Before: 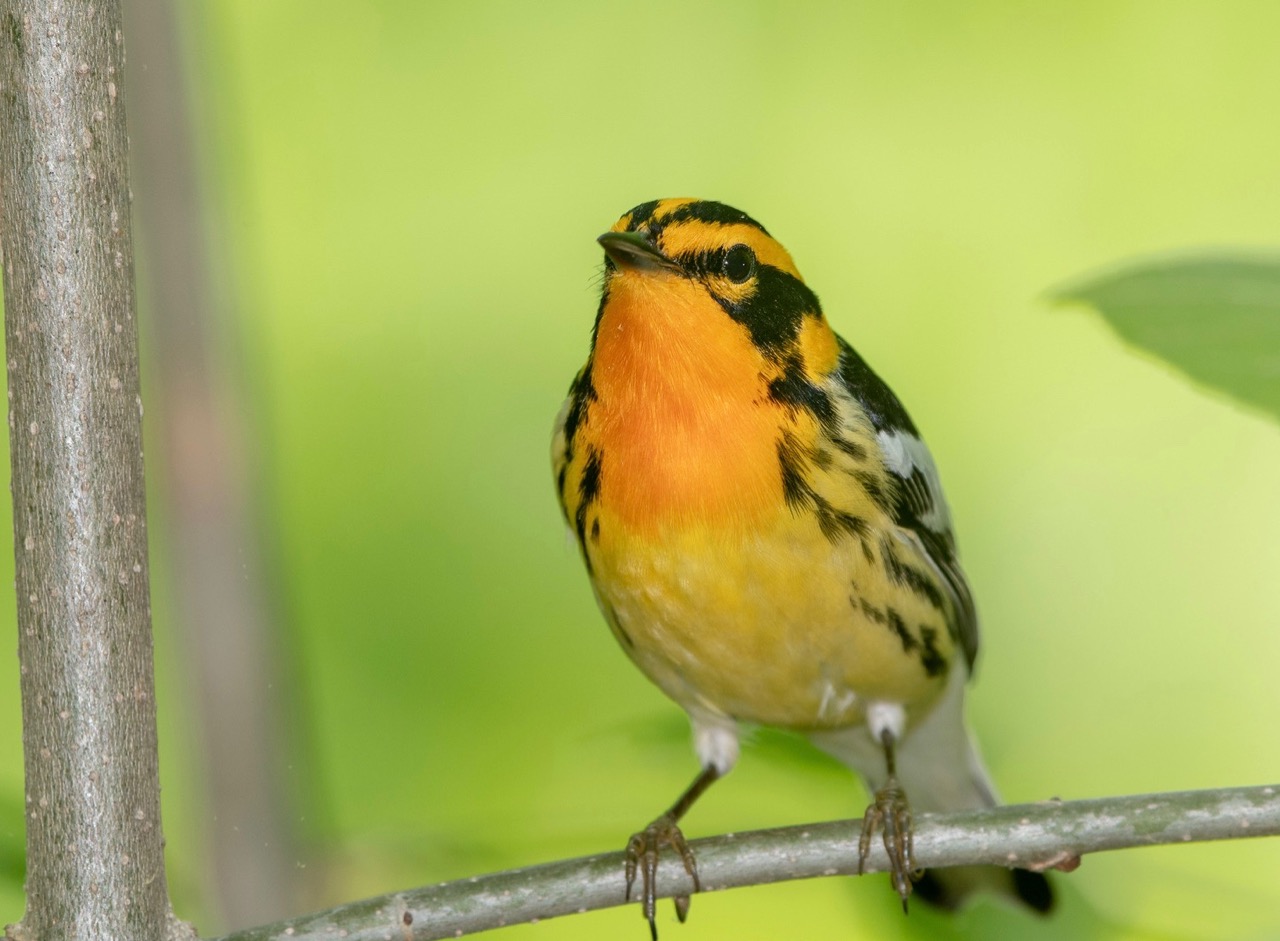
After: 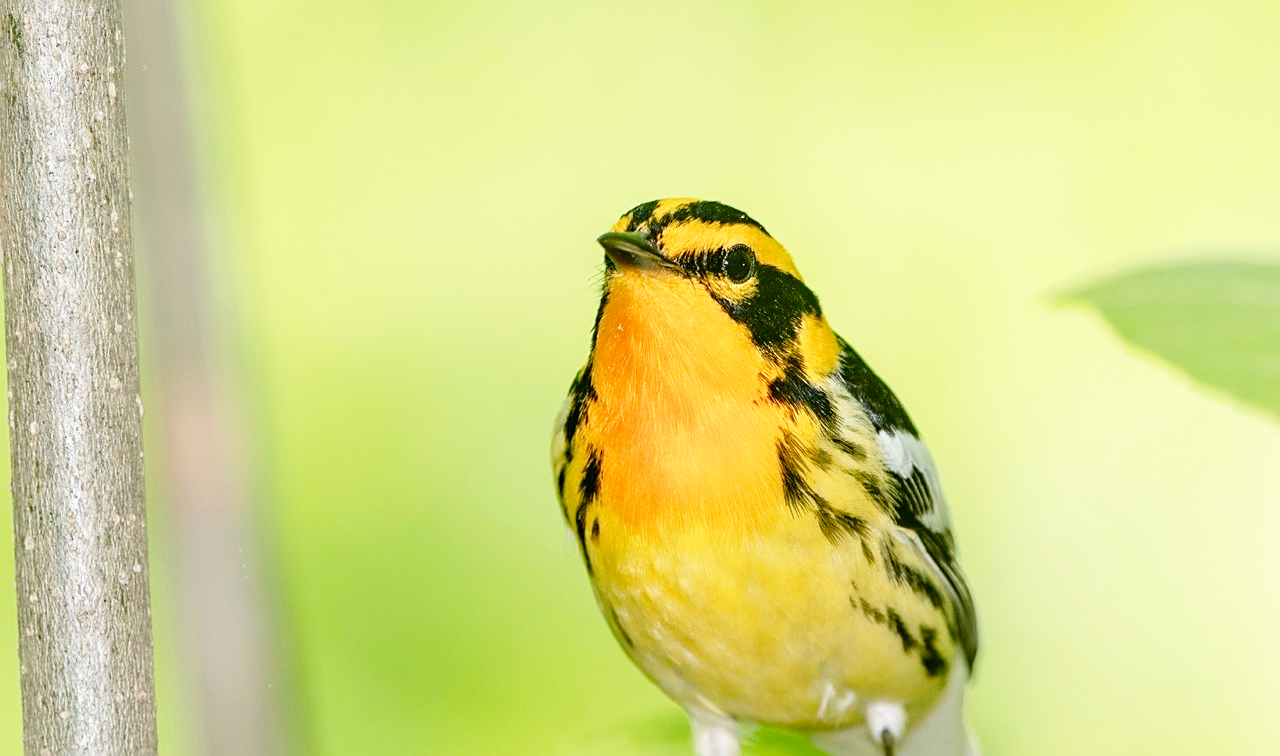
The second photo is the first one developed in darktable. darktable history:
base curve: curves: ch0 [(0, 0) (0.008, 0.007) (0.022, 0.029) (0.048, 0.089) (0.092, 0.197) (0.191, 0.399) (0.275, 0.534) (0.357, 0.65) (0.477, 0.78) (0.542, 0.833) (0.799, 0.973) (1, 1)], preserve colors none
crop: bottom 19.618%
sharpen: on, module defaults
